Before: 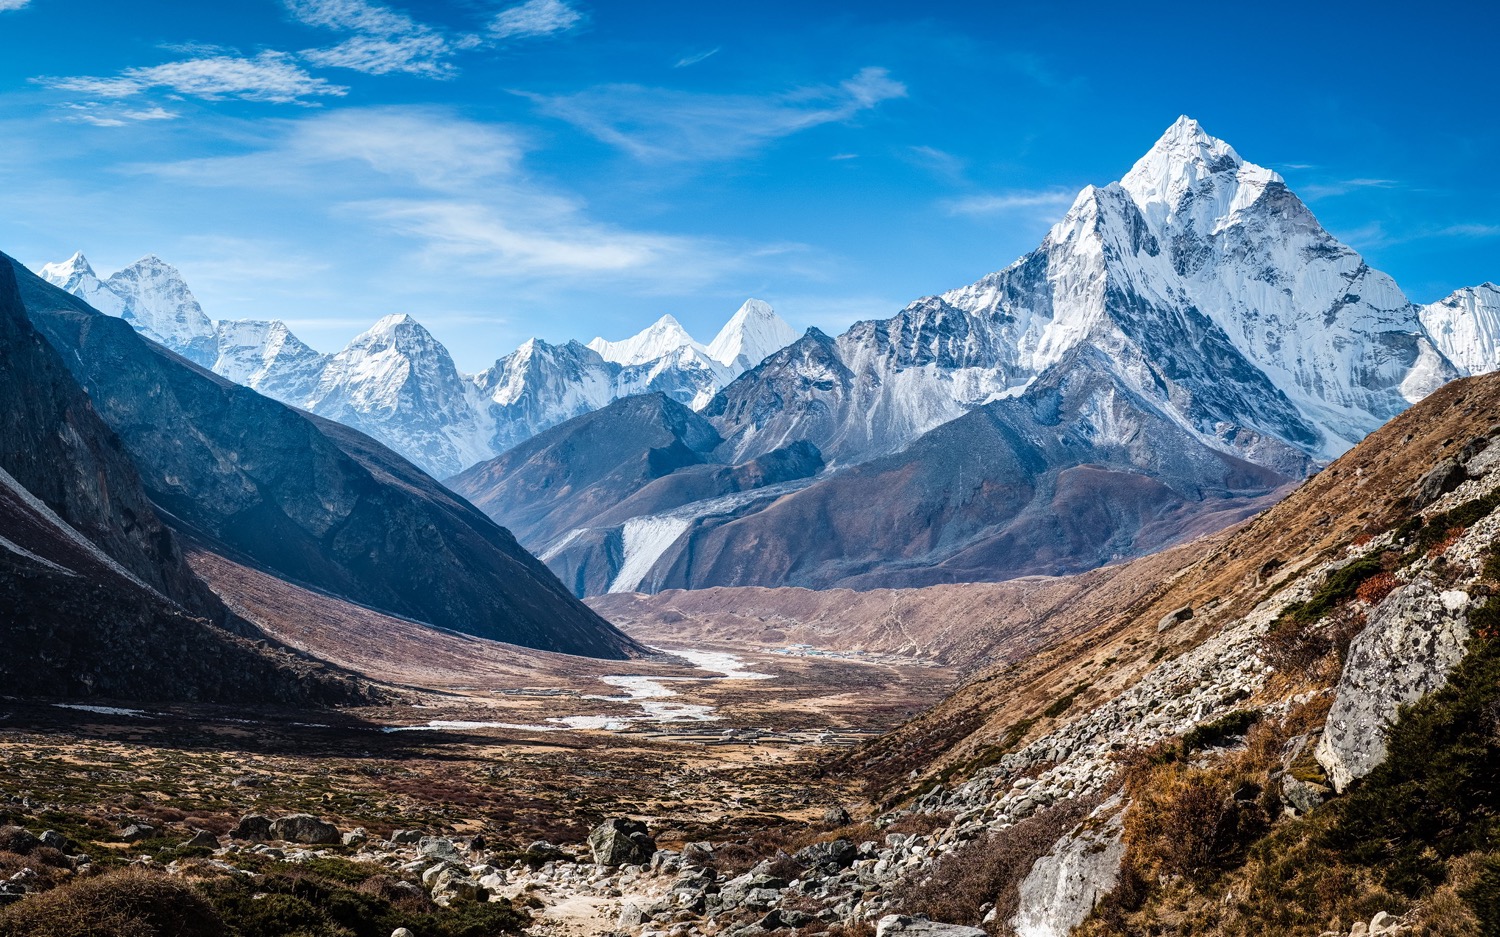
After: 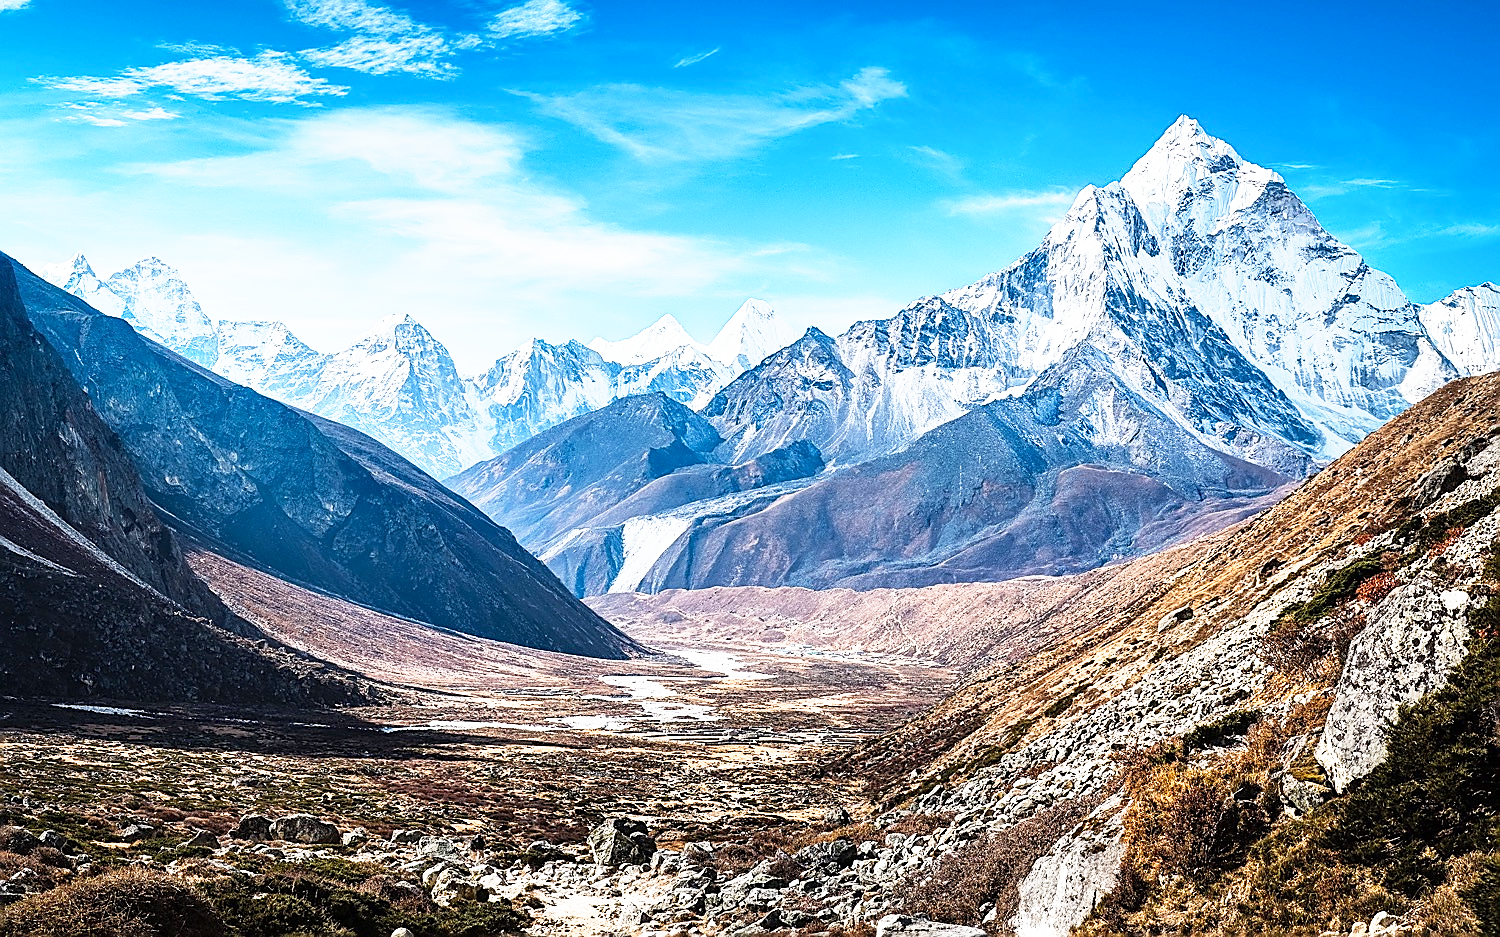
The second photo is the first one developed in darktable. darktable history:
base curve: curves: ch0 [(0, 0) (0.495, 0.917) (1, 1)], preserve colors none
sharpen: radius 1.428, amount 1.261, threshold 0.646
